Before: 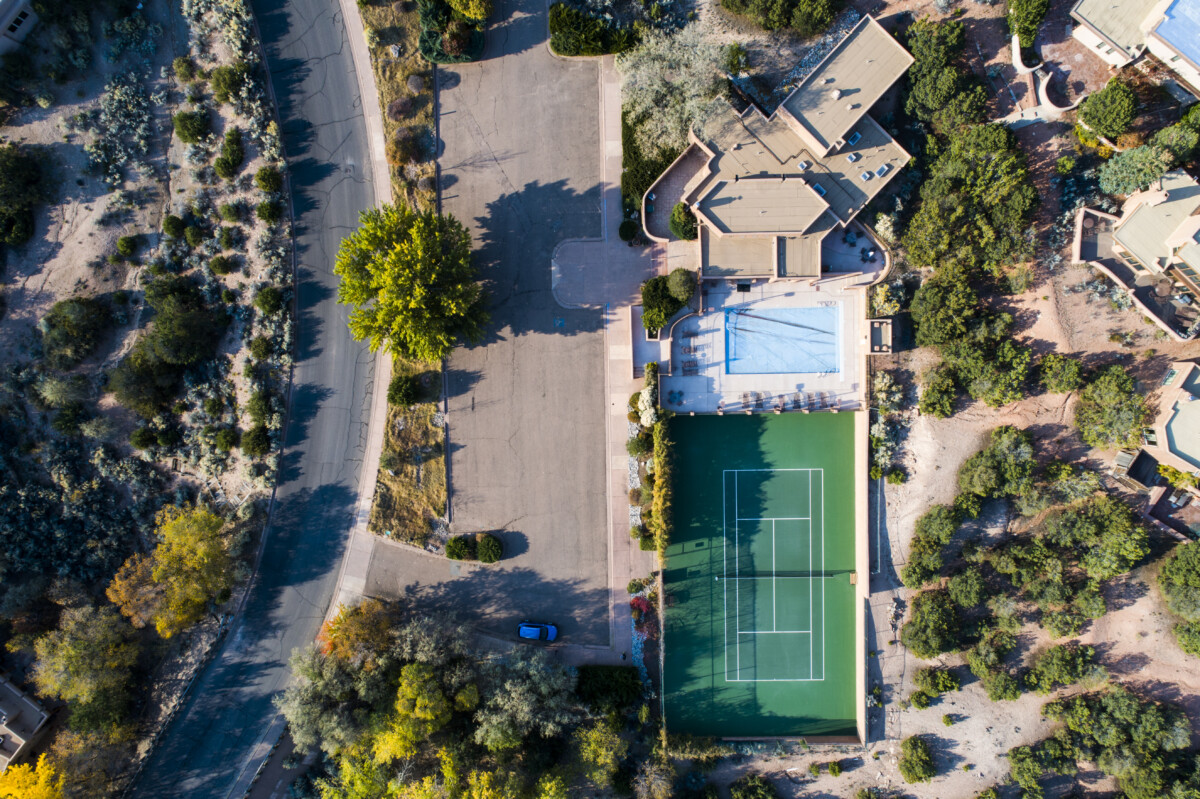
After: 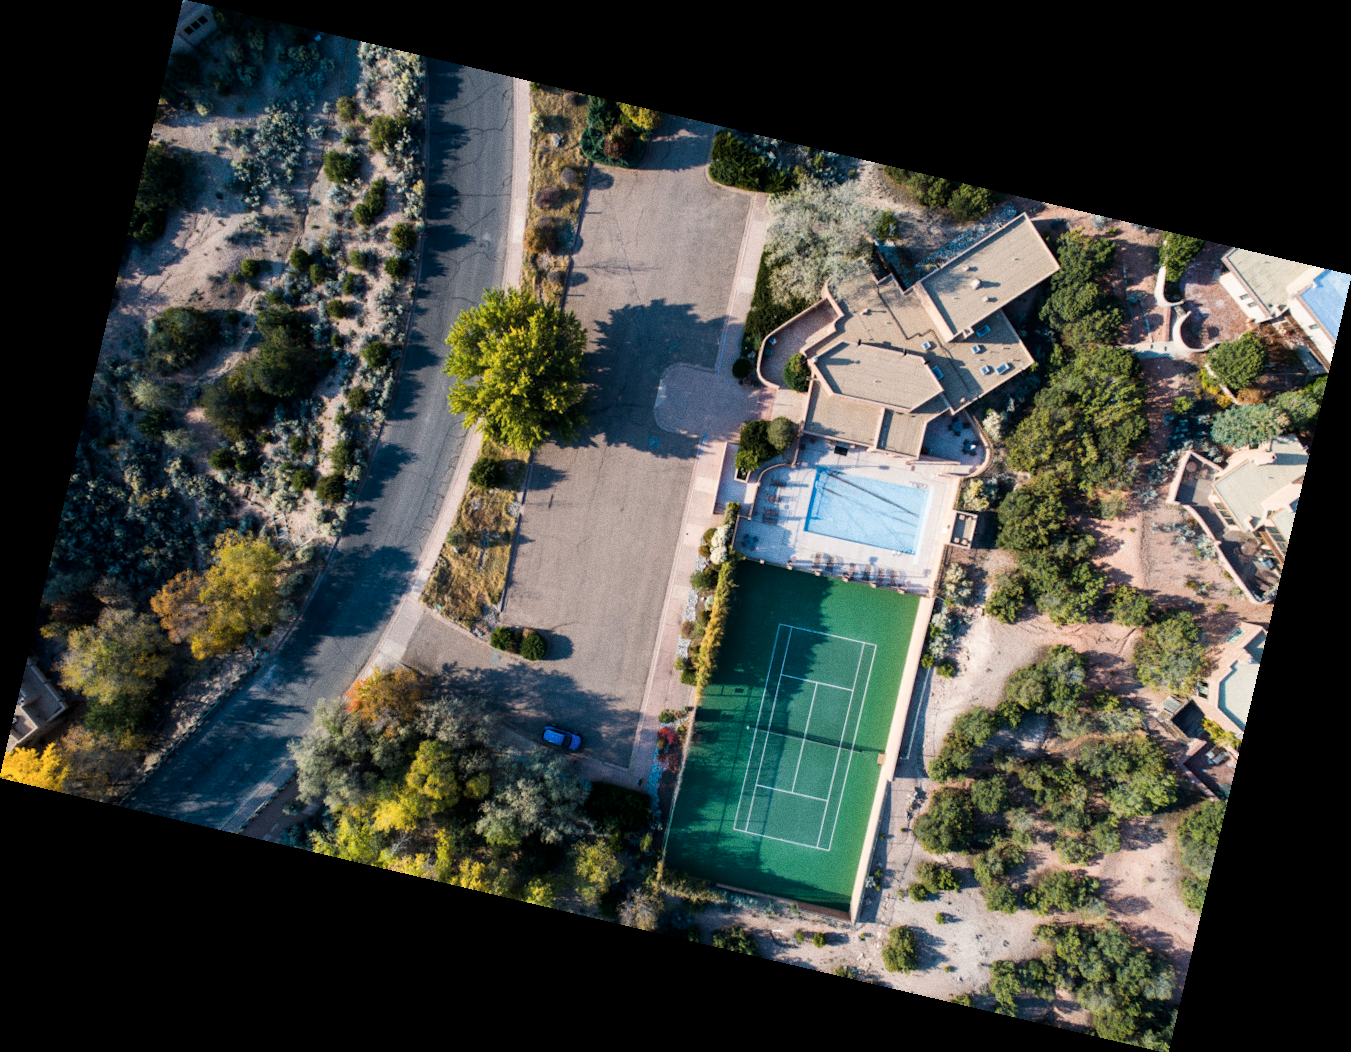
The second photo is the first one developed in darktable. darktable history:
contrast brightness saturation: saturation -0.17
rotate and perspective: rotation 13.27°, automatic cropping off
grain: coarseness 0.09 ISO
